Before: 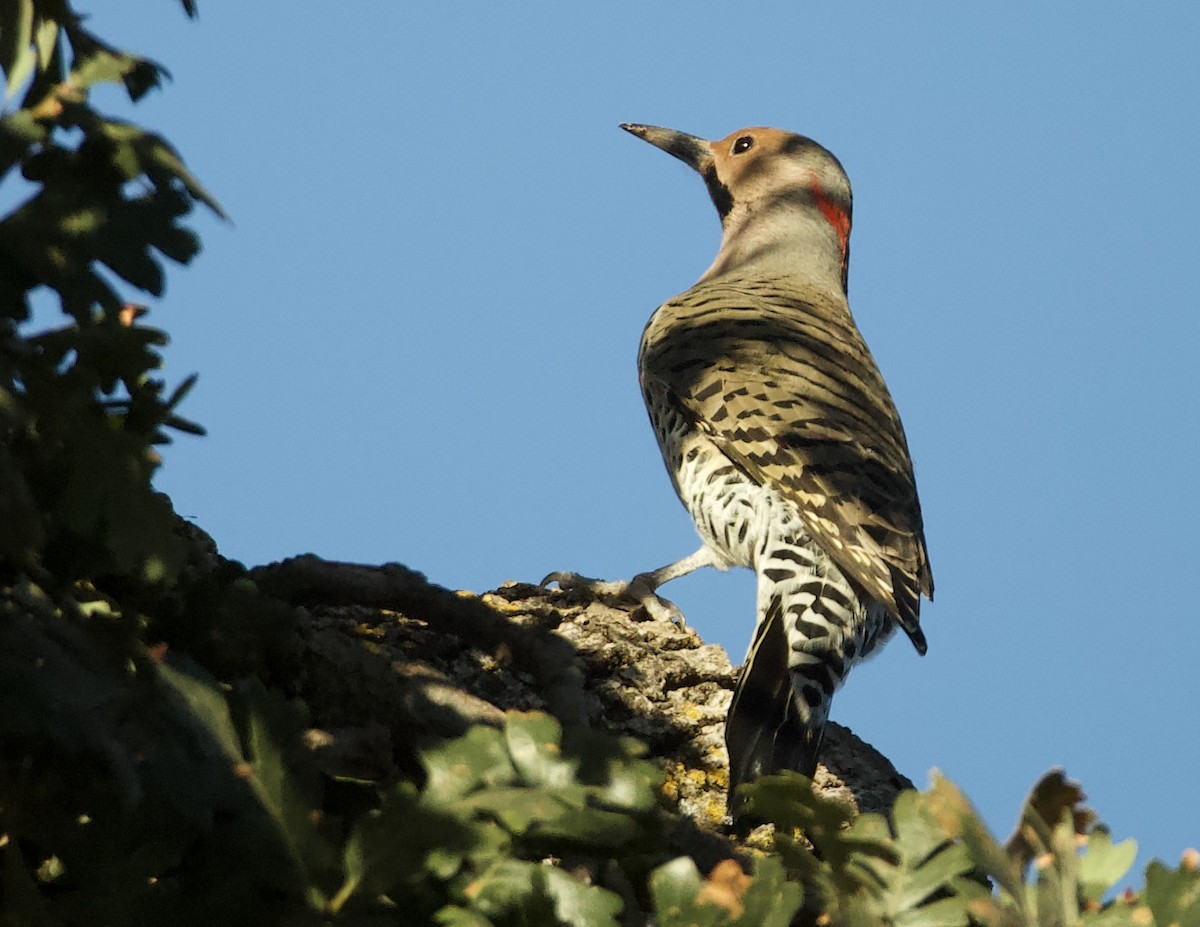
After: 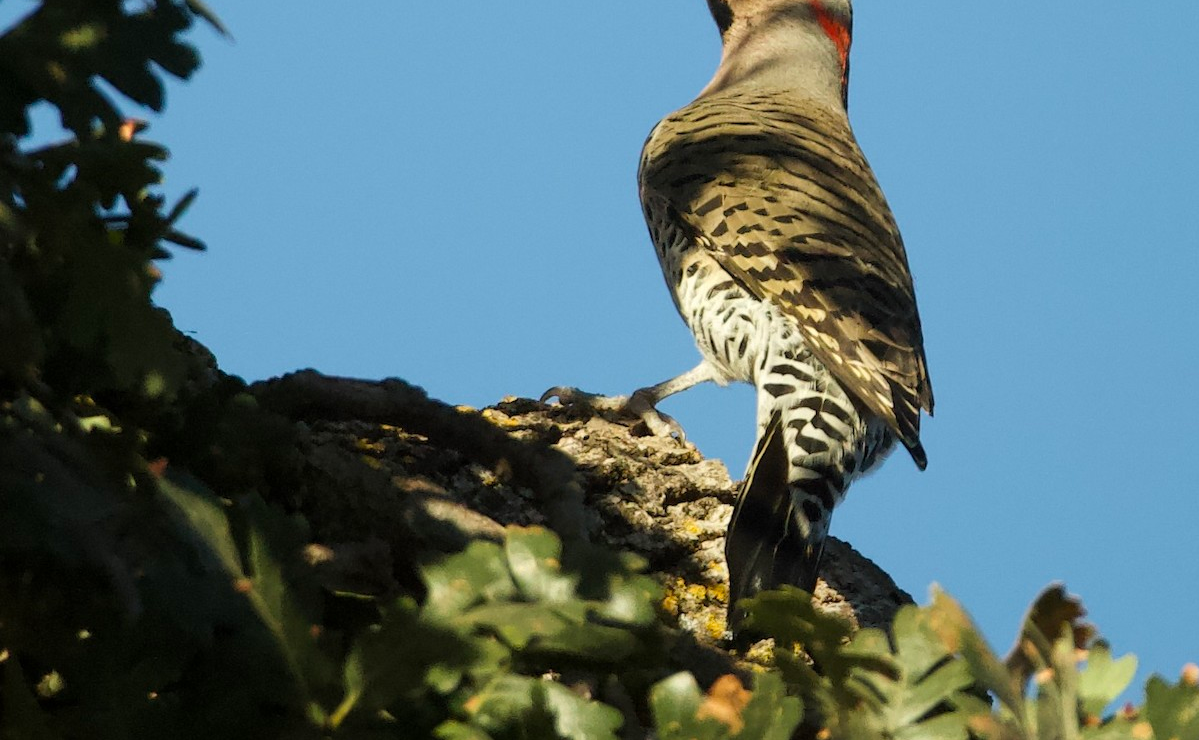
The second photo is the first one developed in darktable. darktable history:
crop and rotate: top 20.102%
